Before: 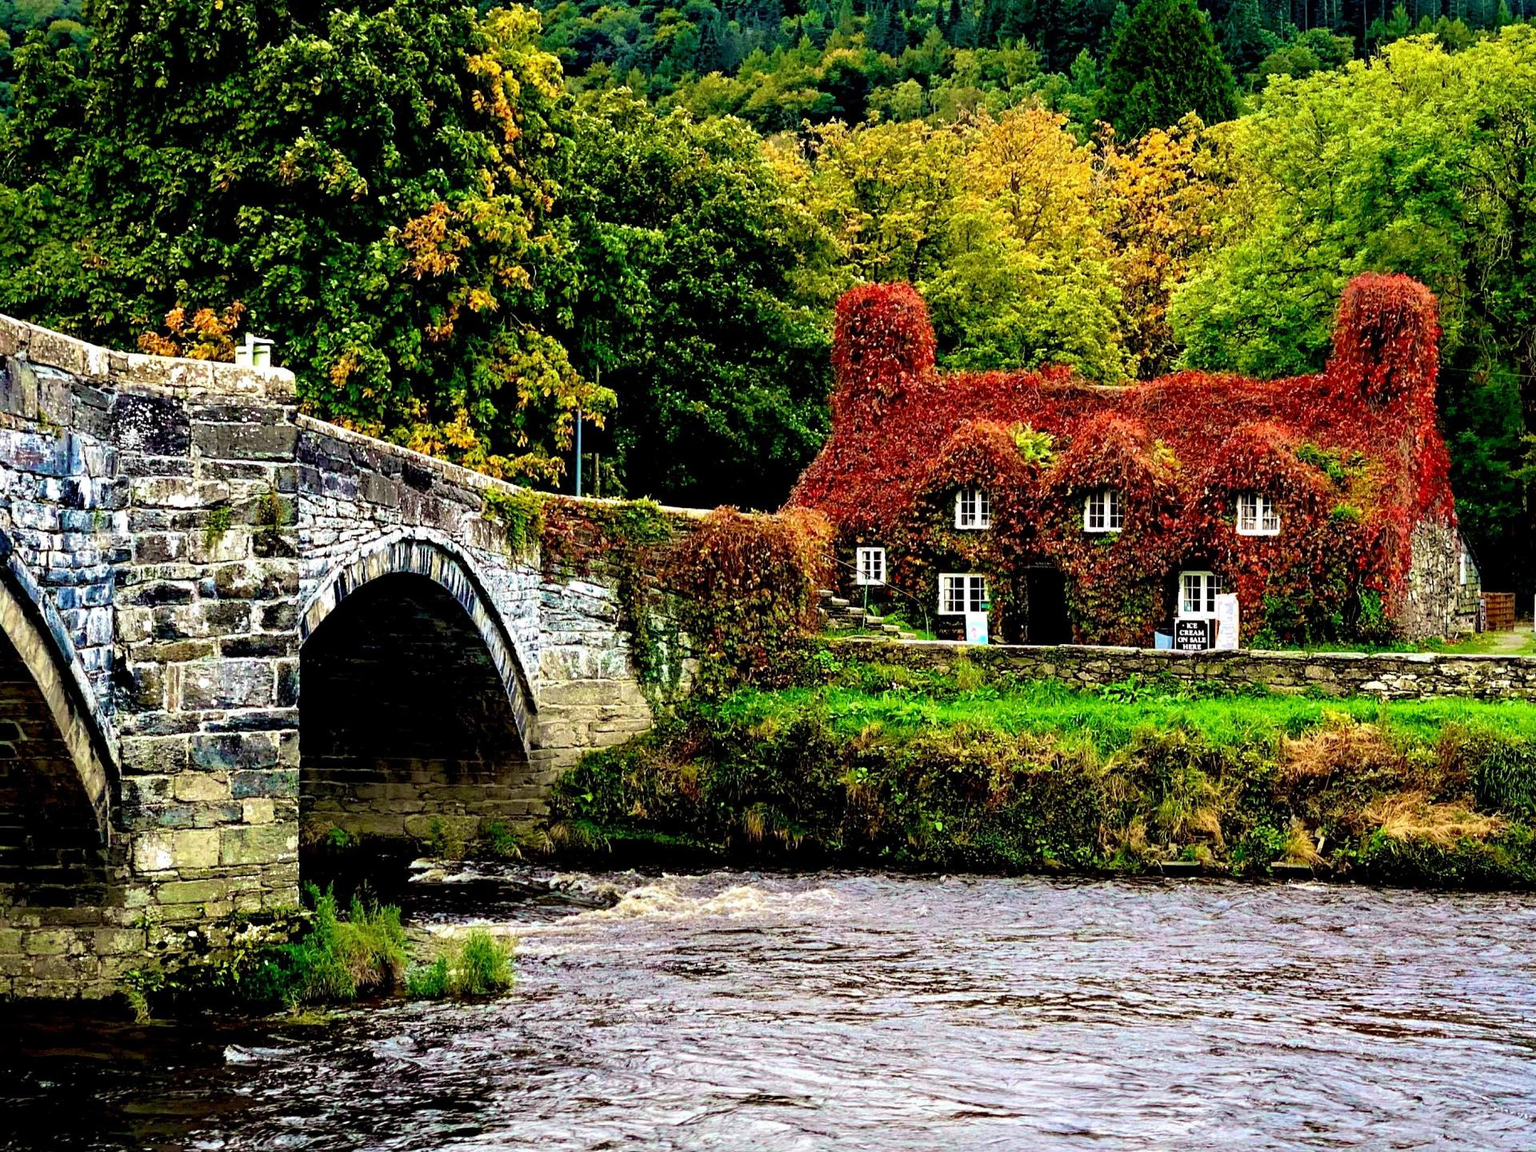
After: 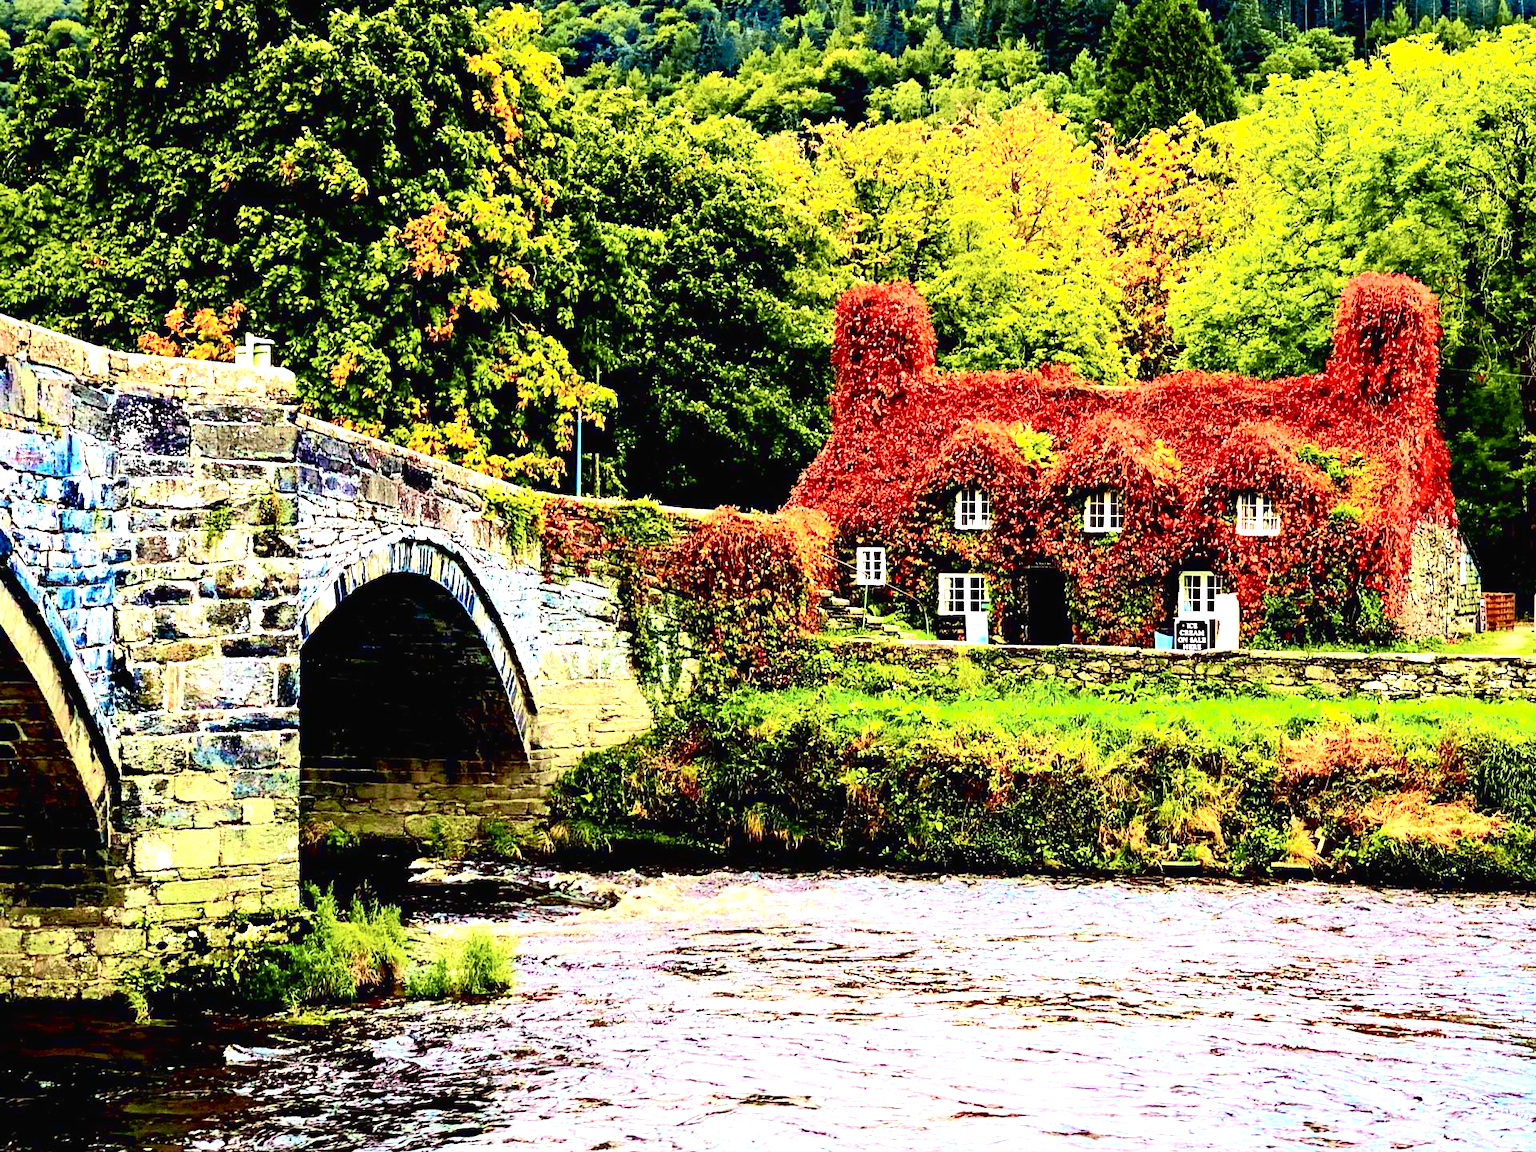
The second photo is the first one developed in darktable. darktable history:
exposure: black level correction 0, exposure 1.2 EV, compensate exposure bias true, compensate highlight preservation false
tone curve: curves: ch0 [(0, 0.013) (0.074, 0.044) (0.251, 0.234) (0.472, 0.511) (0.63, 0.752) (0.746, 0.866) (0.899, 0.956) (1, 1)]; ch1 [(0, 0) (0.08, 0.08) (0.347, 0.394) (0.455, 0.441) (0.5, 0.5) (0.517, 0.53) (0.563, 0.611) (0.617, 0.682) (0.756, 0.788) (0.92, 0.92) (1, 1)]; ch2 [(0, 0) (0.096, 0.056) (0.304, 0.204) (0.5, 0.5) (0.539, 0.575) (0.597, 0.644) (0.92, 0.92) (1, 1)], color space Lab, independent channels, preserve colors none
